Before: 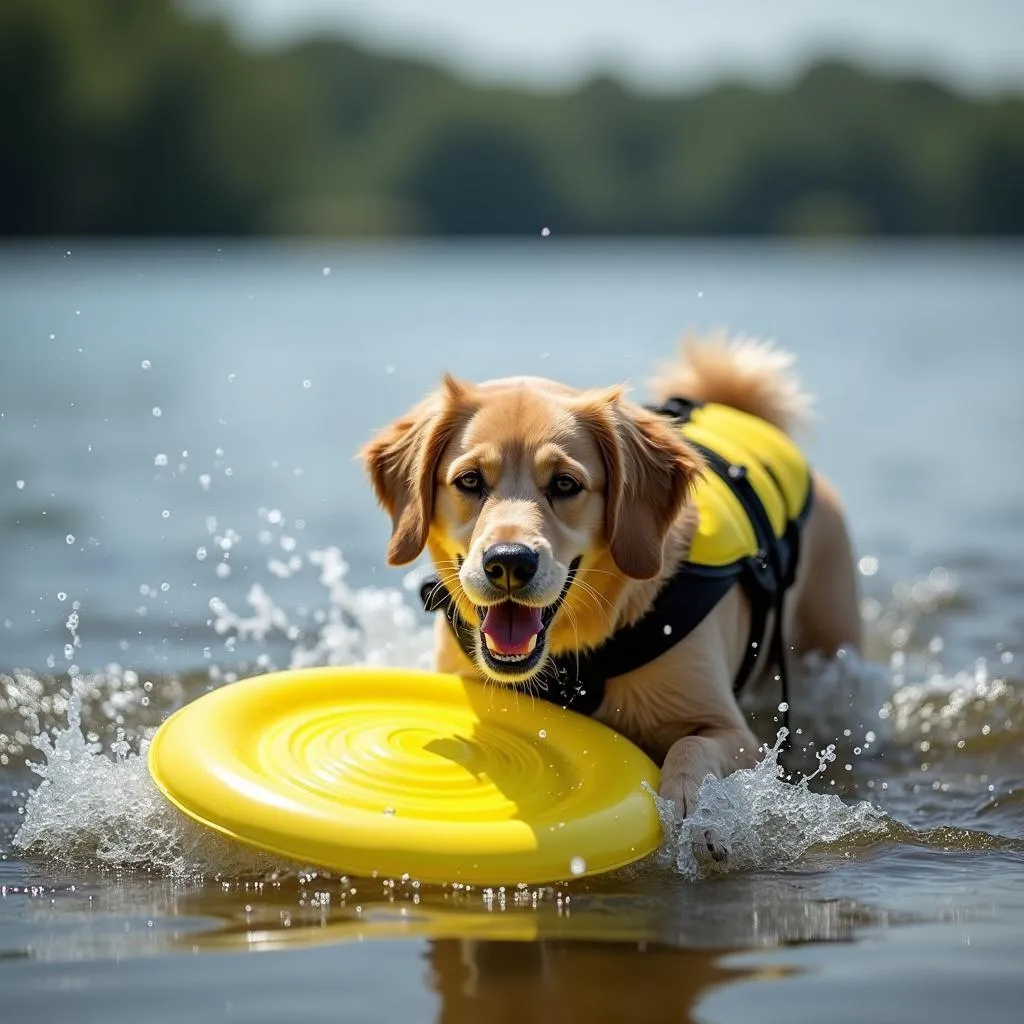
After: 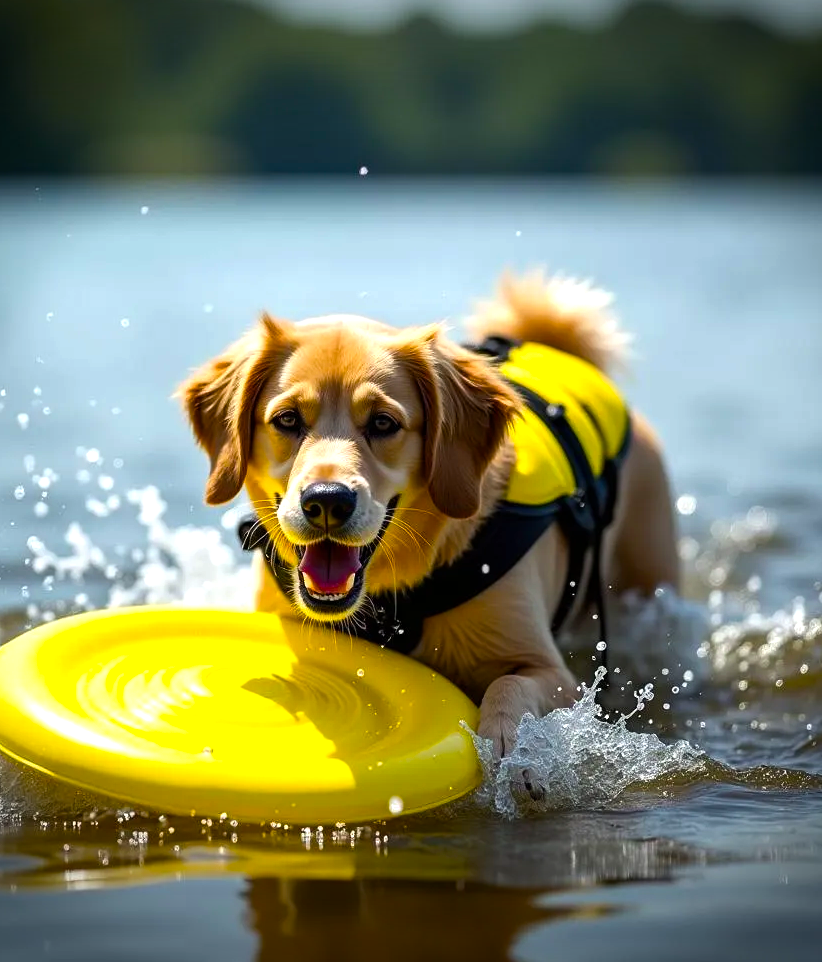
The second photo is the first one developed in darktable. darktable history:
vignetting: fall-off start 88.82%, fall-off radius 43.88%, brightness -0.633, saturation -0.004, width/height ratio 1.156, unbound false
crop and rotate: left 17.849%, top 5.993%, right 1.814%
color balance rgb: linear chroma grading › shadows 20.097%, linear chroma grading › highlights 4.433%, linear chroma grading › mid-tones 10.242%, perceptual saturation grading › global saturation 30.556%, perceptual brilliance grading › highlights 13.862%, perceptual brilliance grading › shadows -19.47%
